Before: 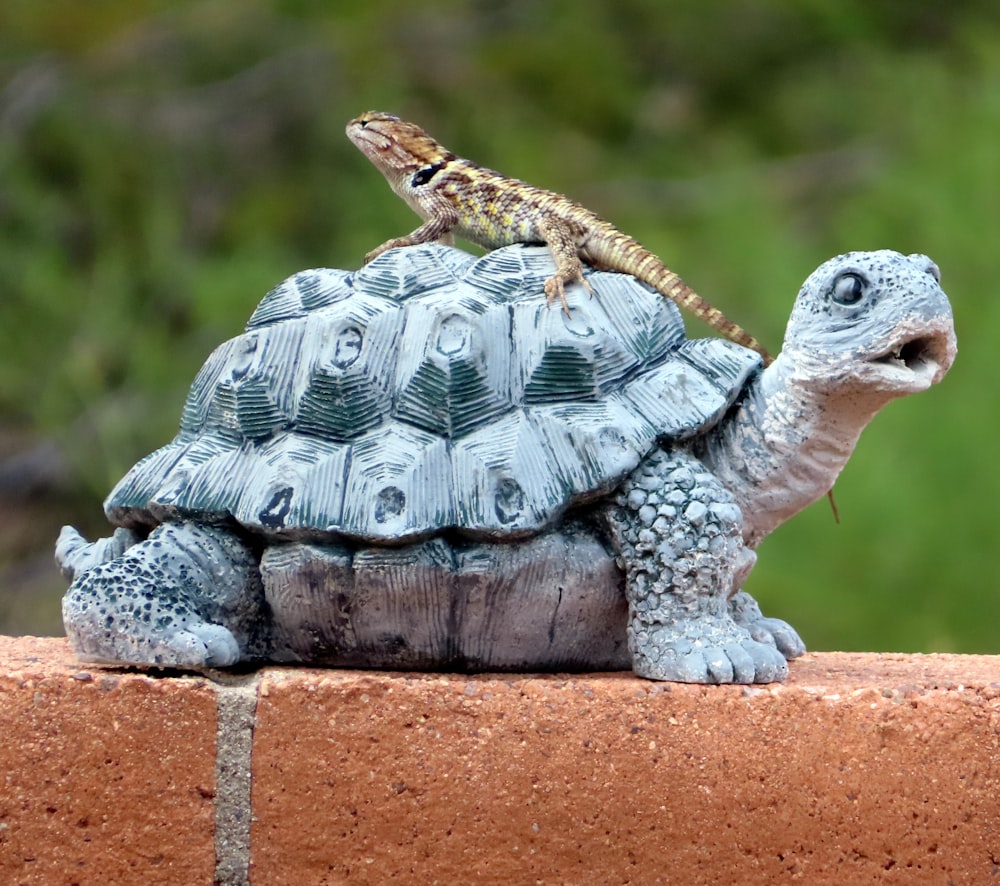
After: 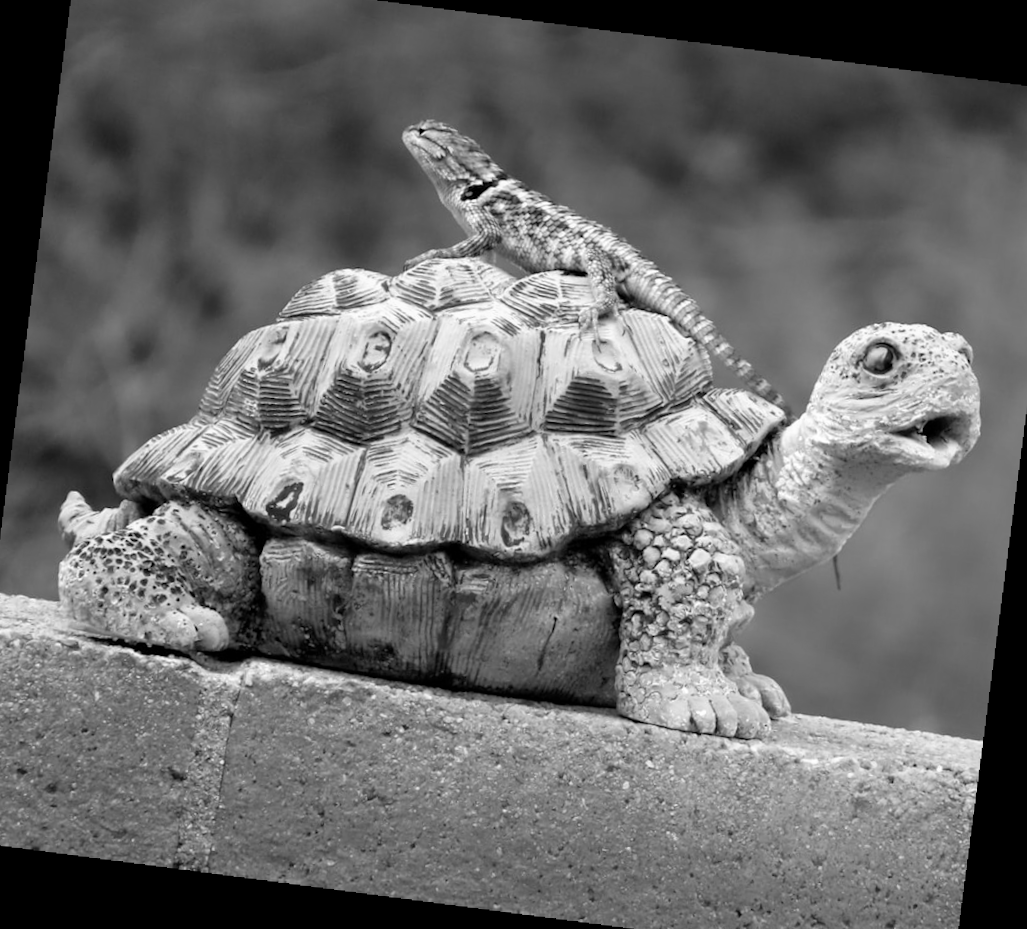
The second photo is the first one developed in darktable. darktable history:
rgb levels: preserve colors max RGB
crop and rotate: angle -2.38°
rotate and perspective: rotation 5.12°, automatic cropping off
monochrome: on, module defaults
